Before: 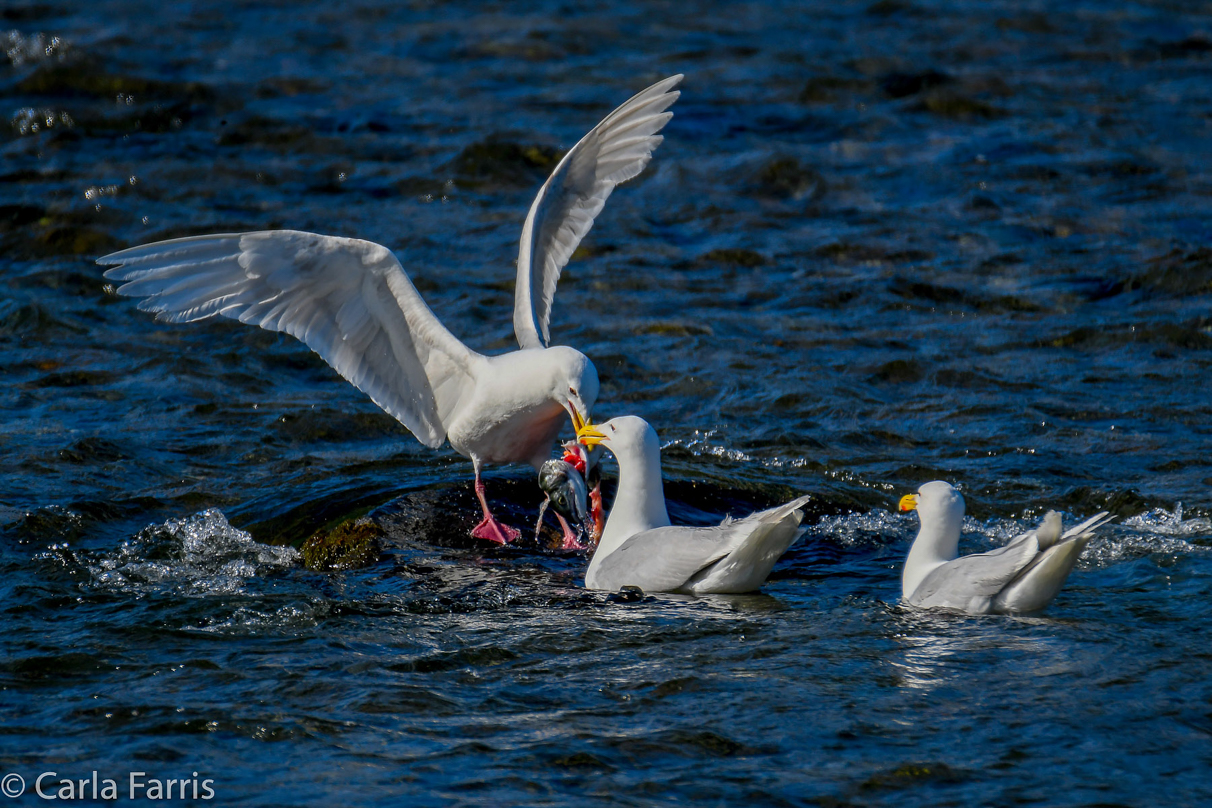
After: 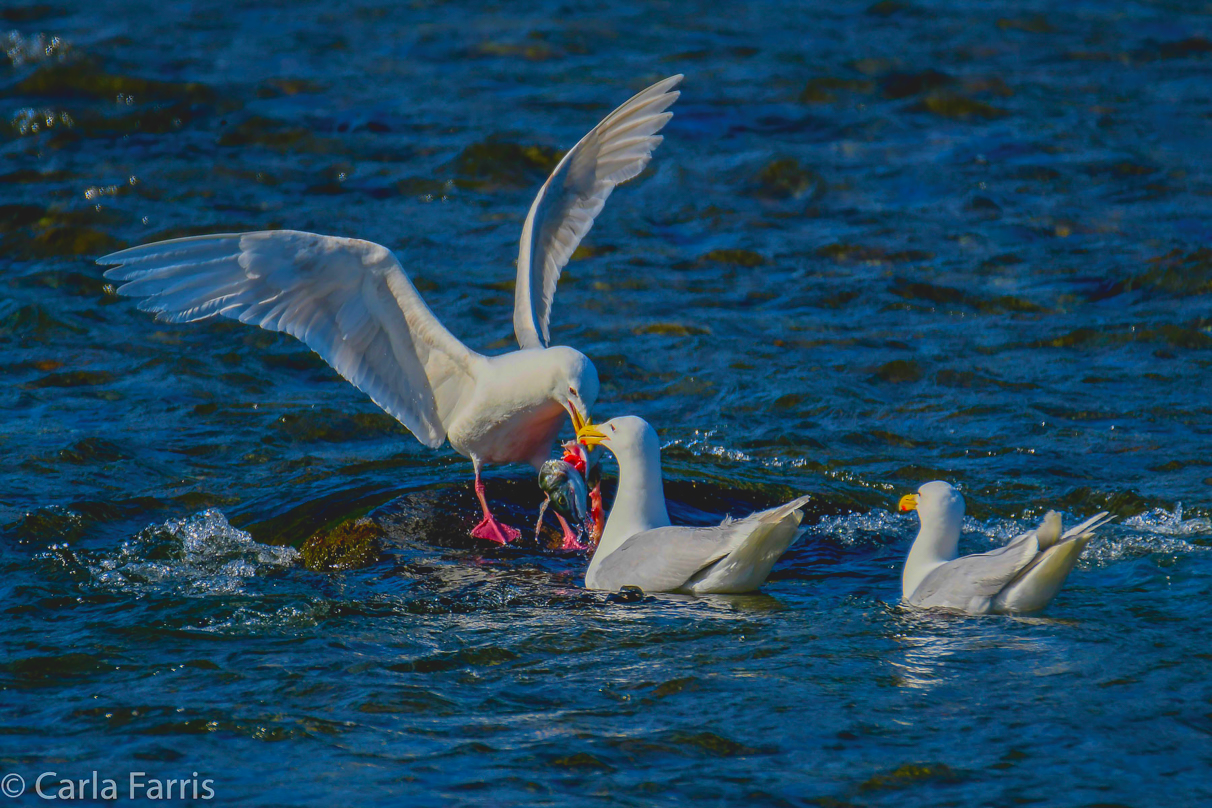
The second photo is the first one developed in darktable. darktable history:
contrast brightness saturation: contrast -0.209, saturation 0.188
velvia: strength 75%
